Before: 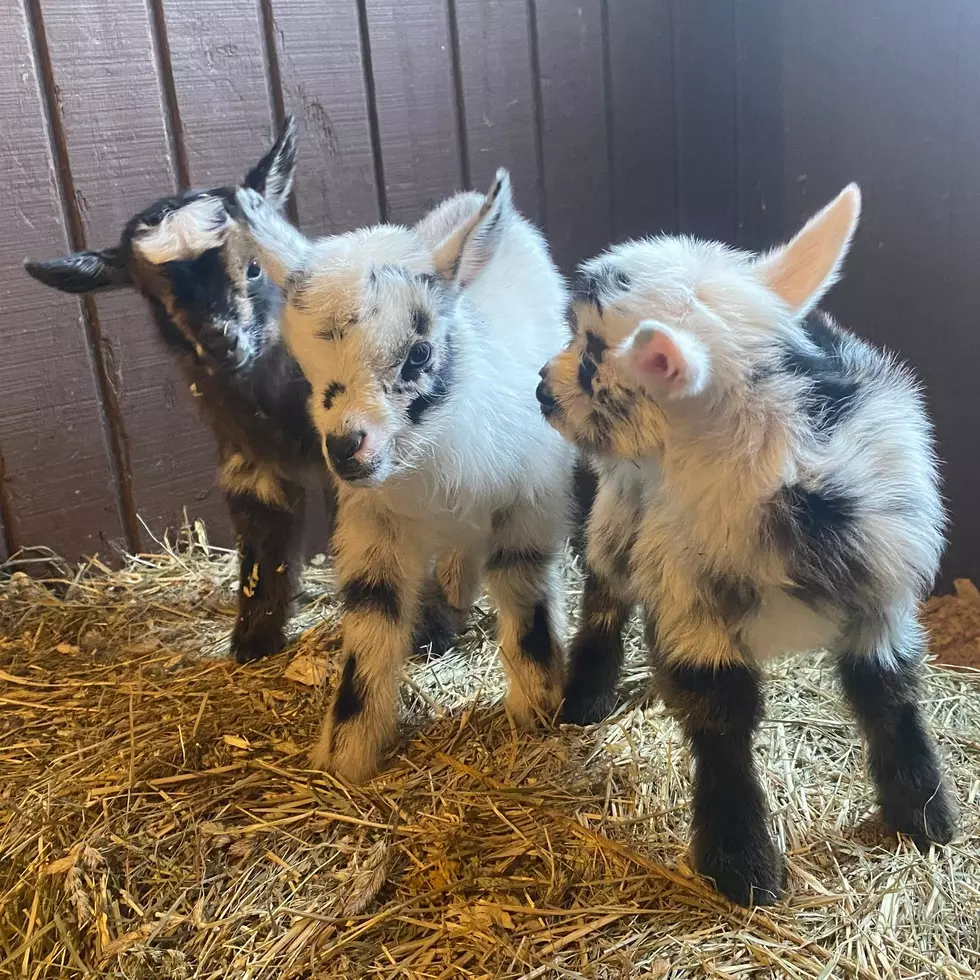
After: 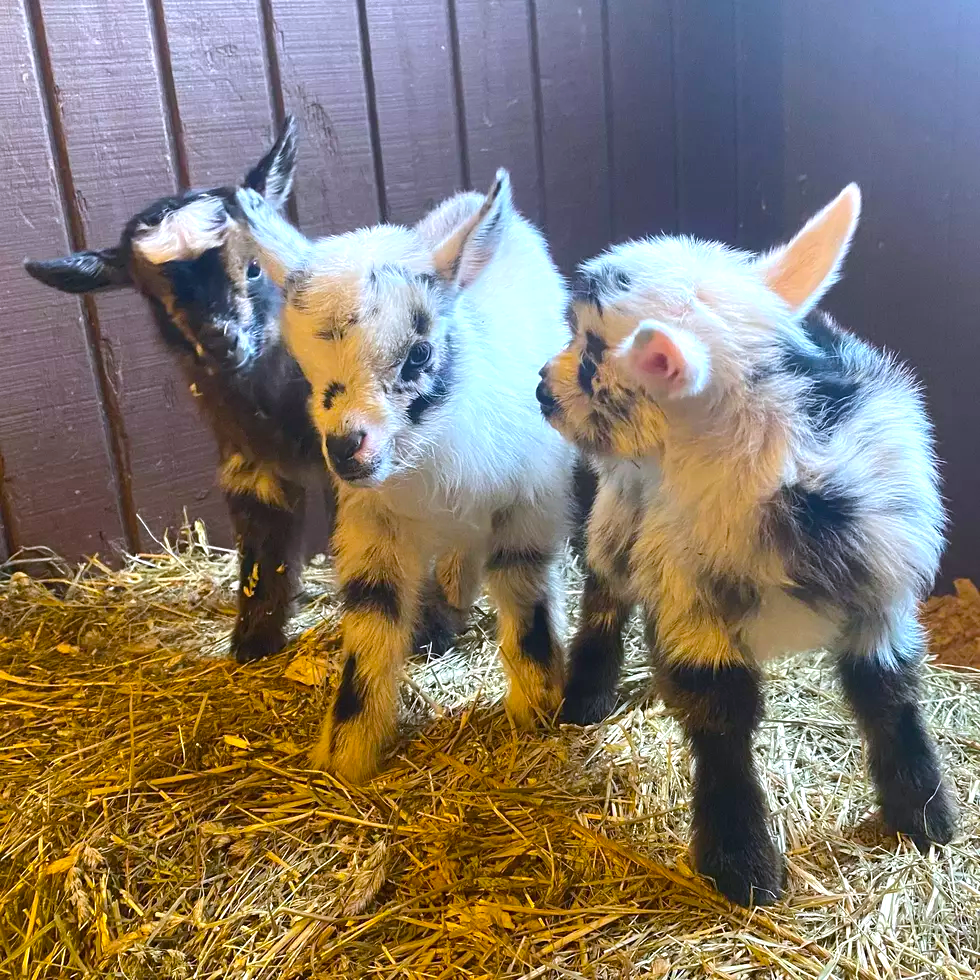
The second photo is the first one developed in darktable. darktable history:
color balance rgb: perceptual saturation grading › global saturation 36%, perceptual brilliance grading › global brilliance 10%, global vibrance 20%
white balance: red 0.984, blue 1.059
